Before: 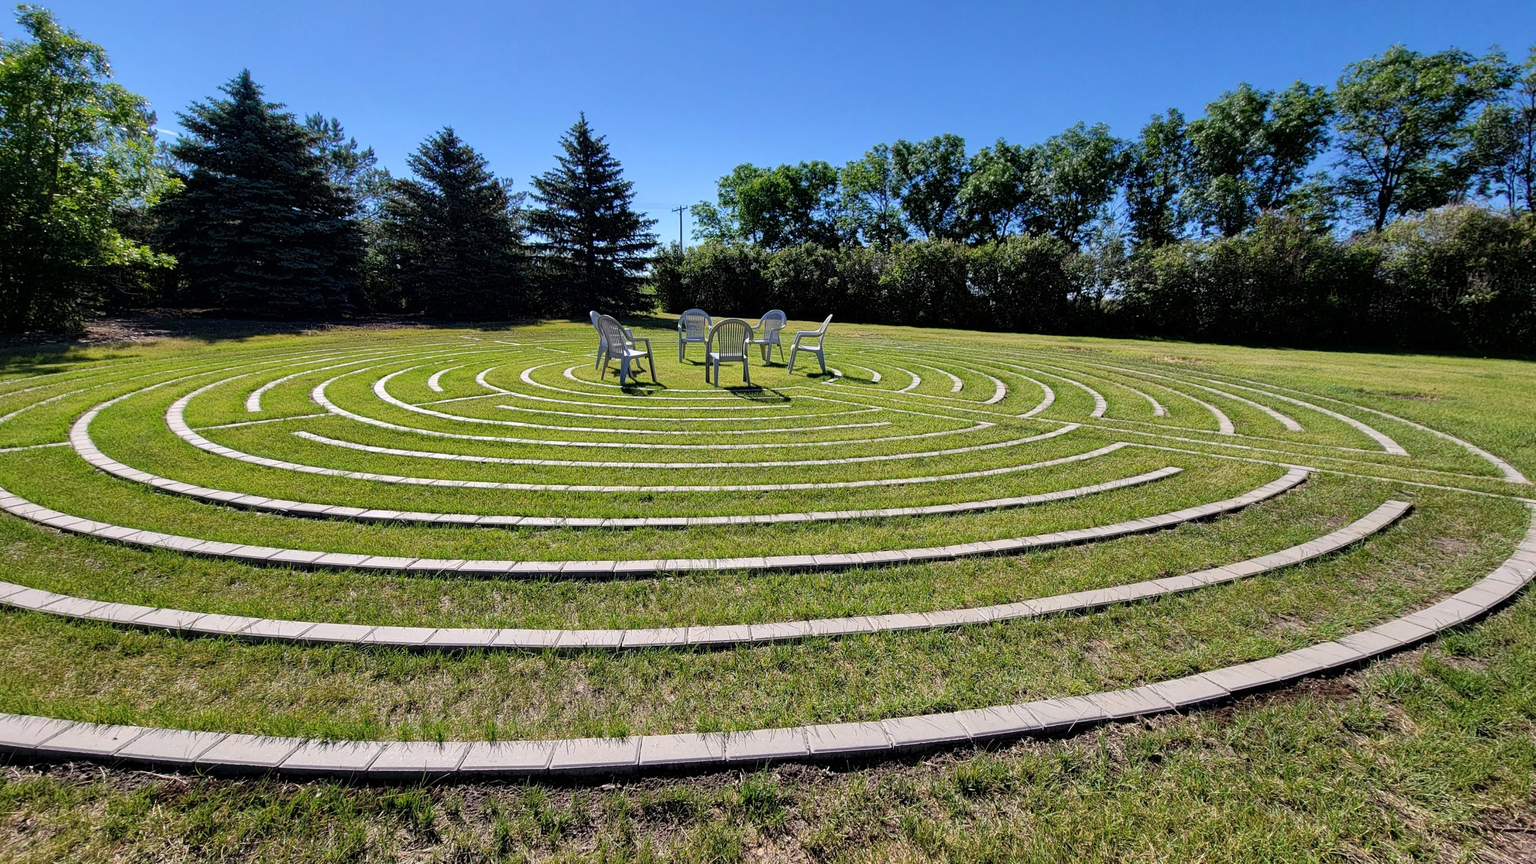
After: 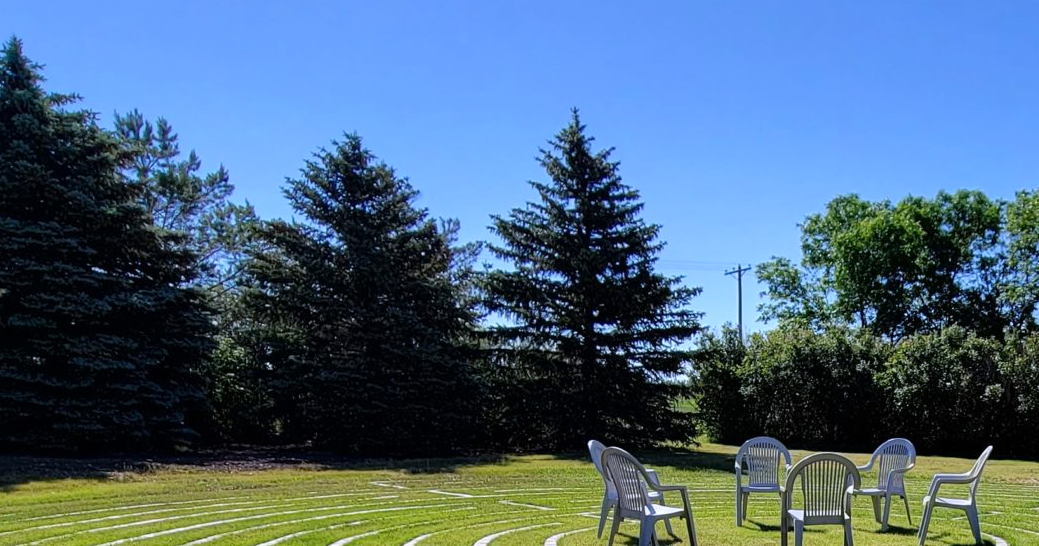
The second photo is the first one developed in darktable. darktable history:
crop: left 15.452%, top 5.459%, right 43.956%, bottom 56.62%
white balance: red 0.984, blue 1.059
